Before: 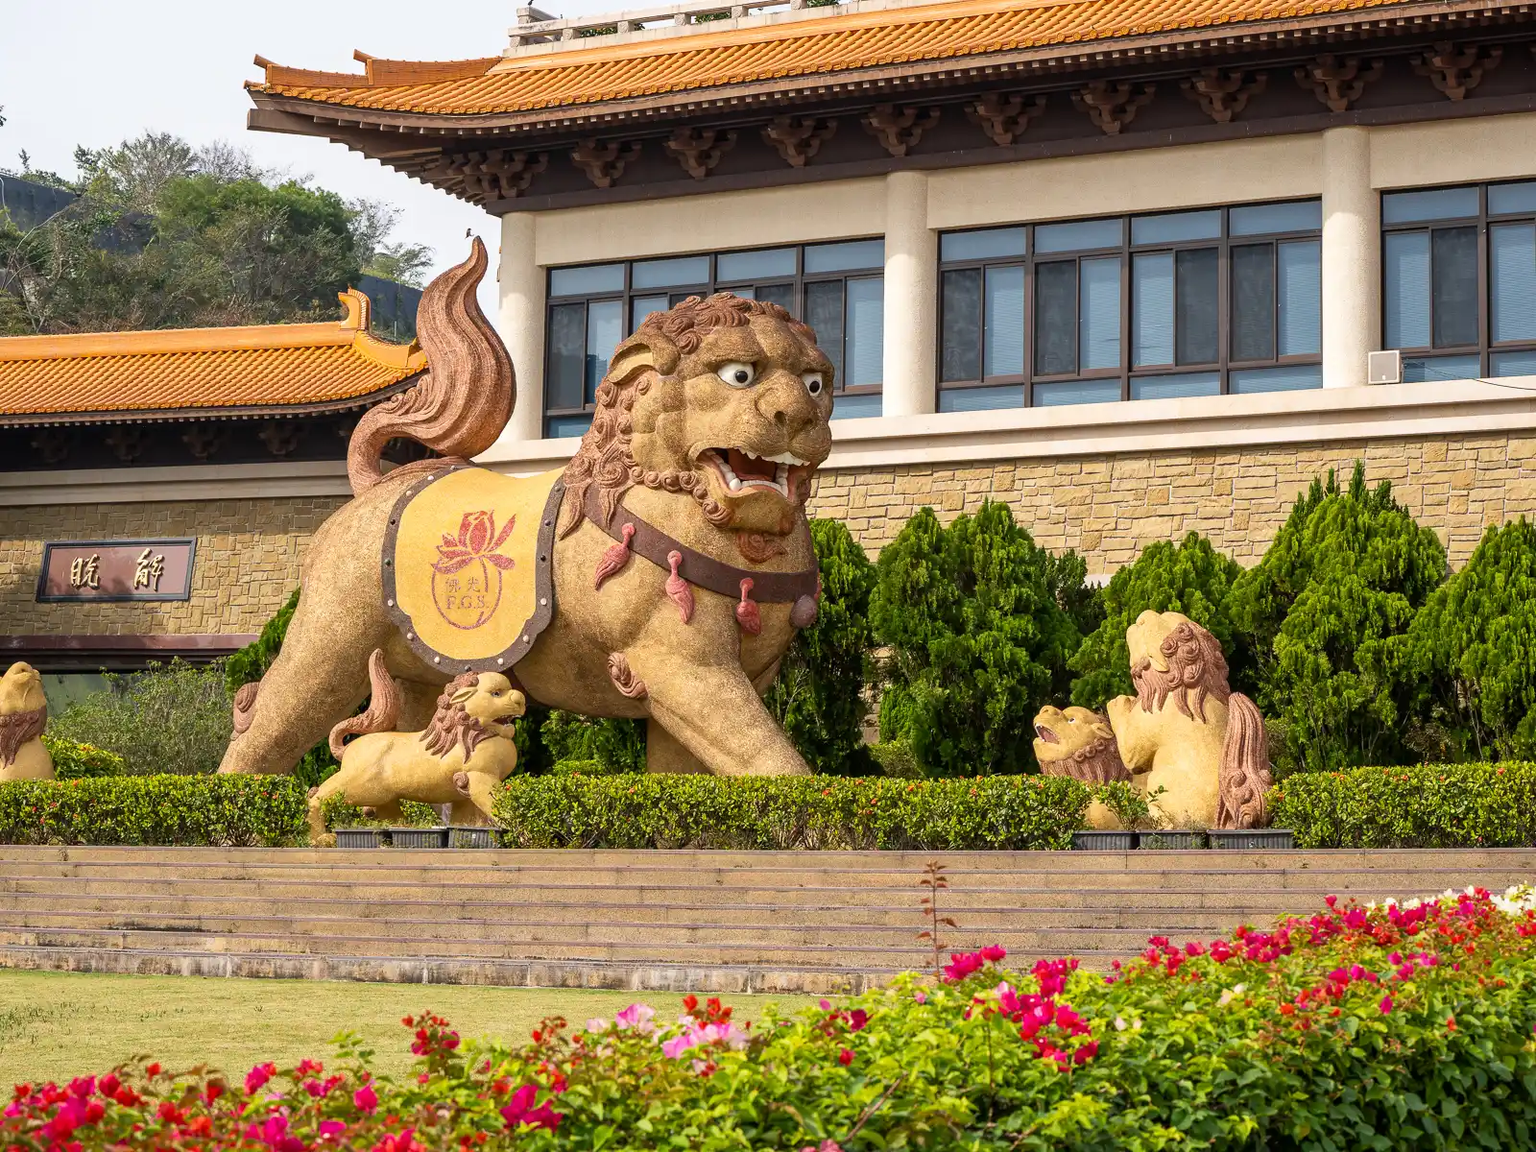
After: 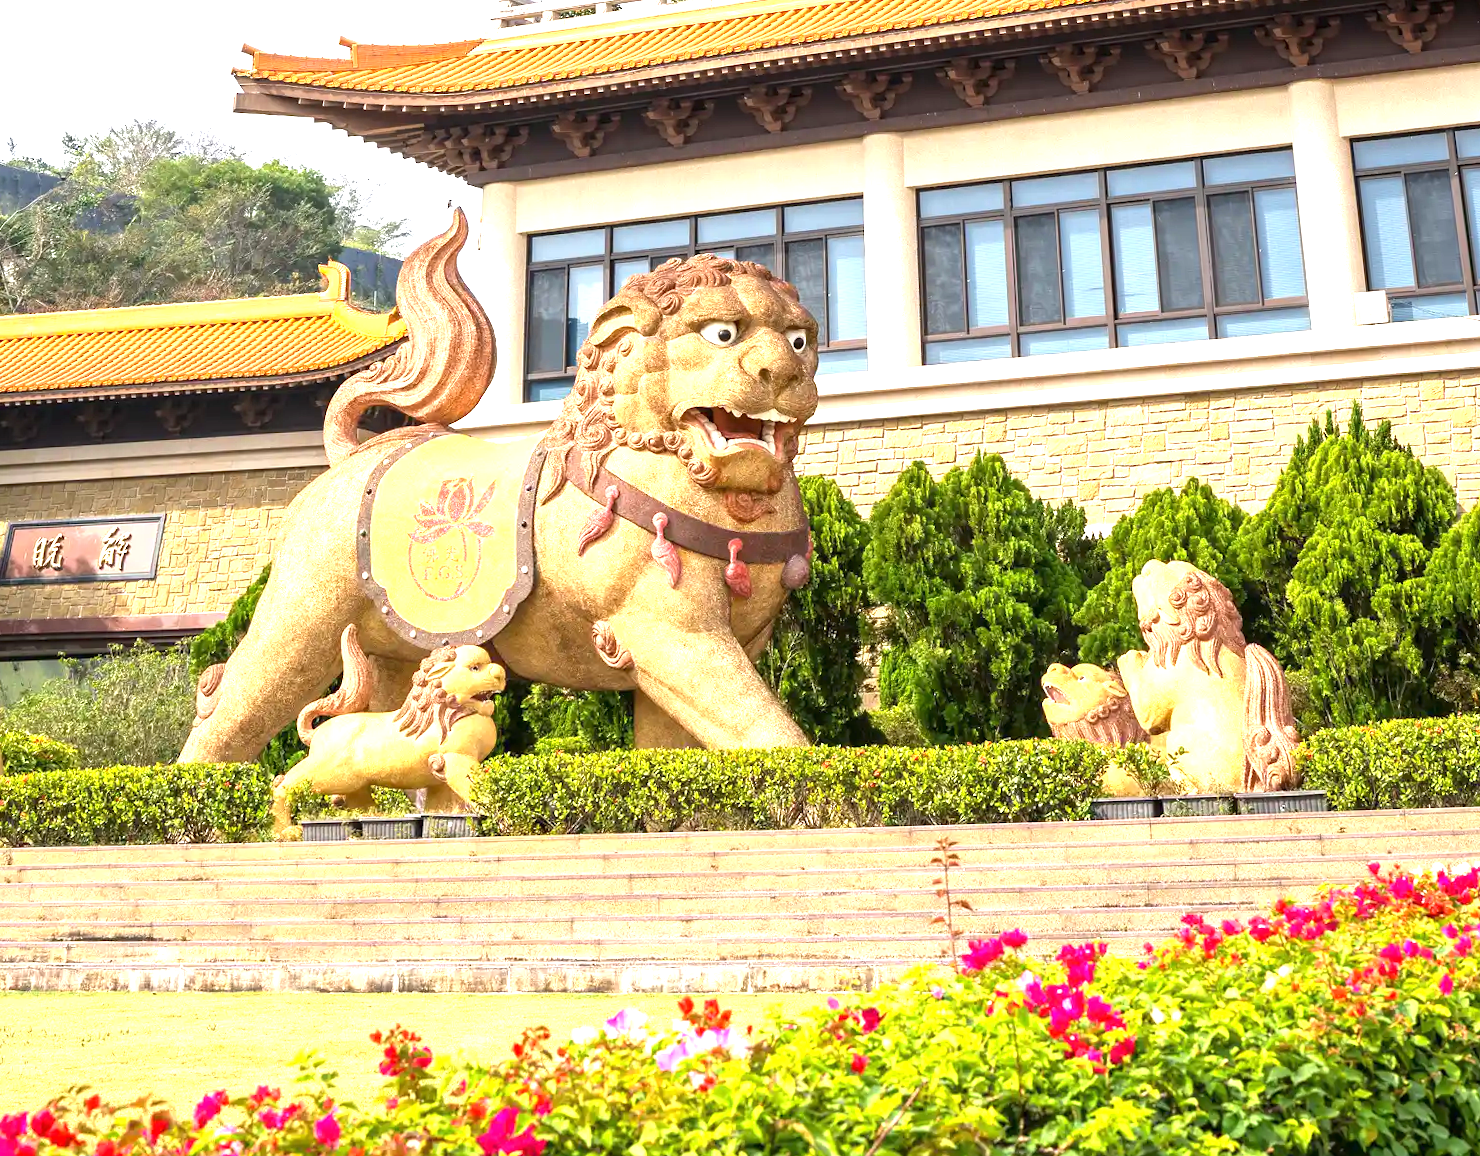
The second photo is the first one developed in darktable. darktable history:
rotate and perspective: rotation -1.68°, lens shift (vertical) -0.146, crop left 0.049, crop right 0.912, crop top 0.032, crop bottom 0.96
exposure: black level correction 0, exposure 1.45 EV, compensate exposure bias true, compensate highlight preservation false
